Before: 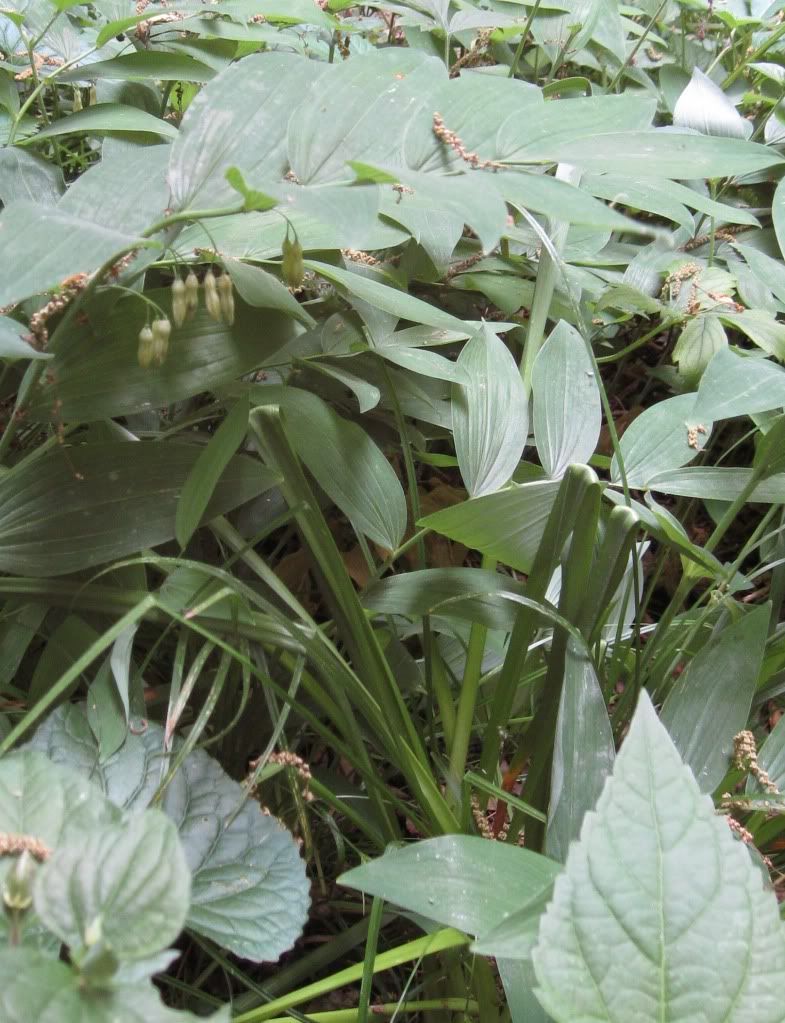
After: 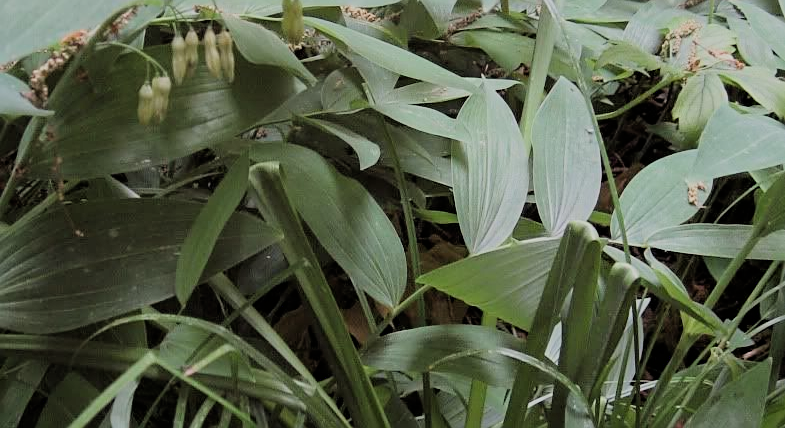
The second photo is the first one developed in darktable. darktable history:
filmic rgb: black relative exposure -6.15 EV, white relative exposure 6.96 EV, hardness 2.23, color science v6 (2022)
sharpen: on, module defaults
crop and rotate: top 23.84%, bottom 34.294%
